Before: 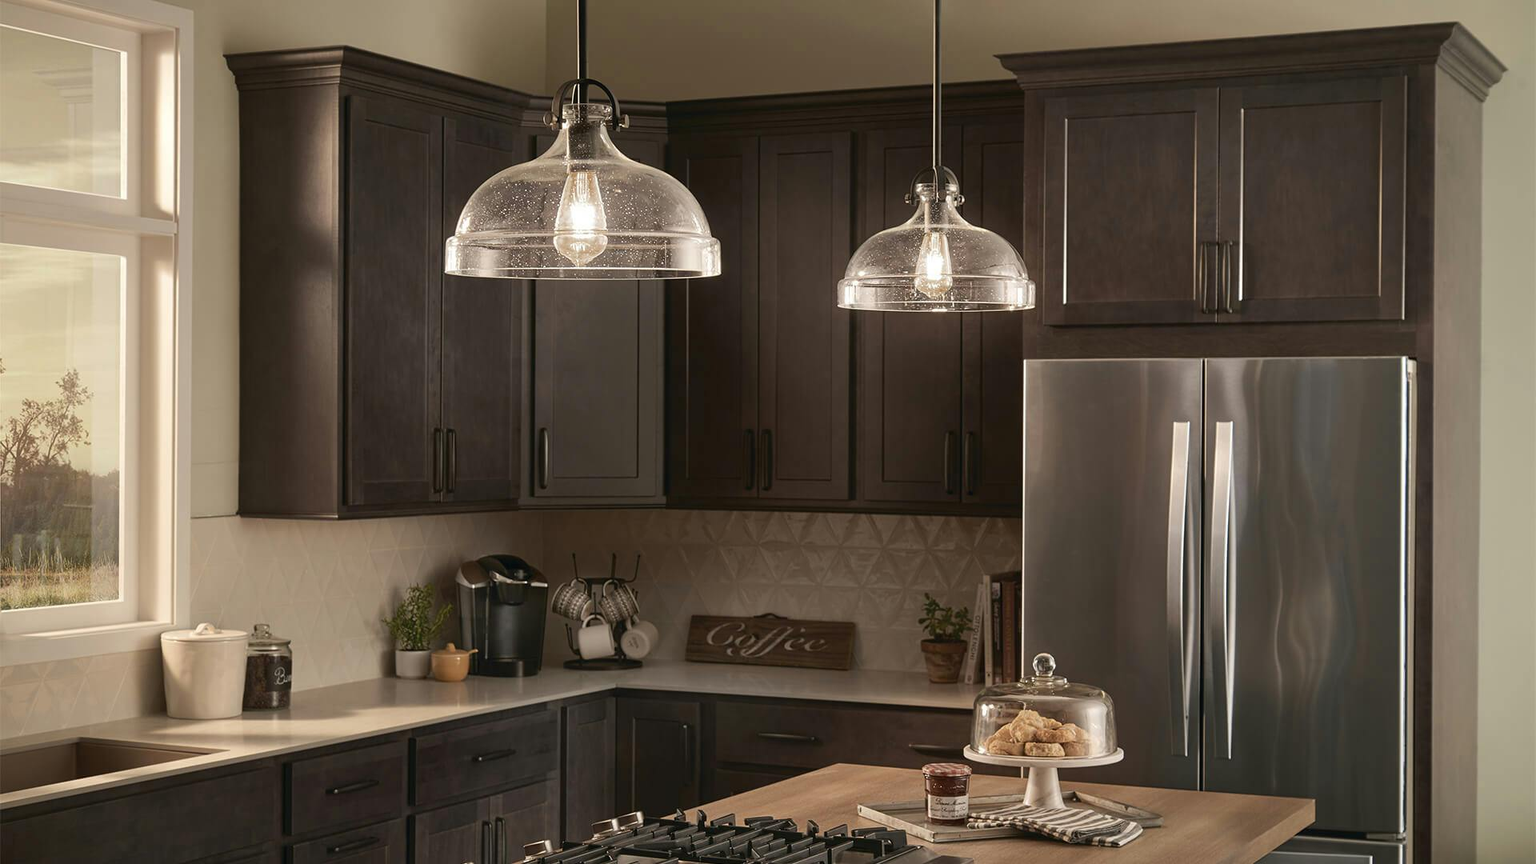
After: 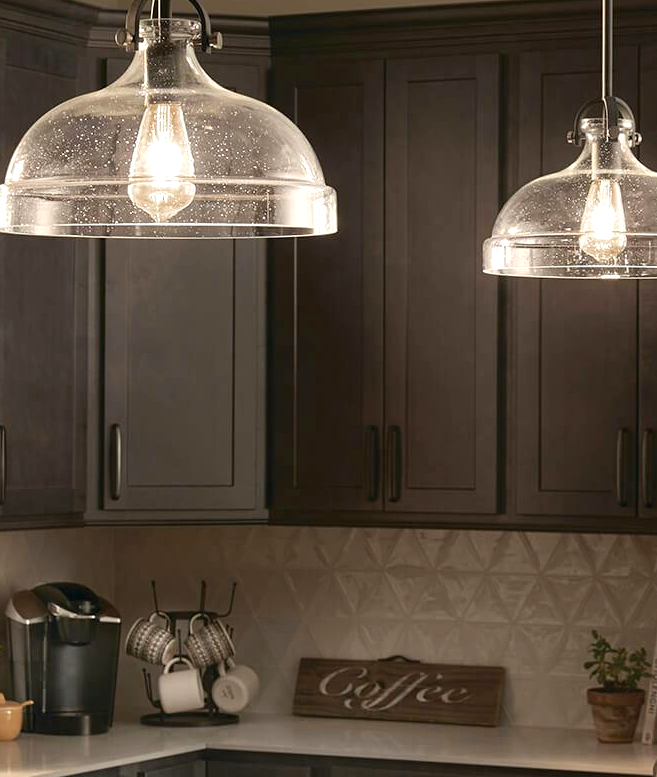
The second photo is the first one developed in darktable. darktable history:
crop and rotate: left 29.377%, top 10.309%, right 36.402%, bottom 17.679%
exposure: black level correction 0.001, exposure 0.499 EV, compensate highlight preservation false
